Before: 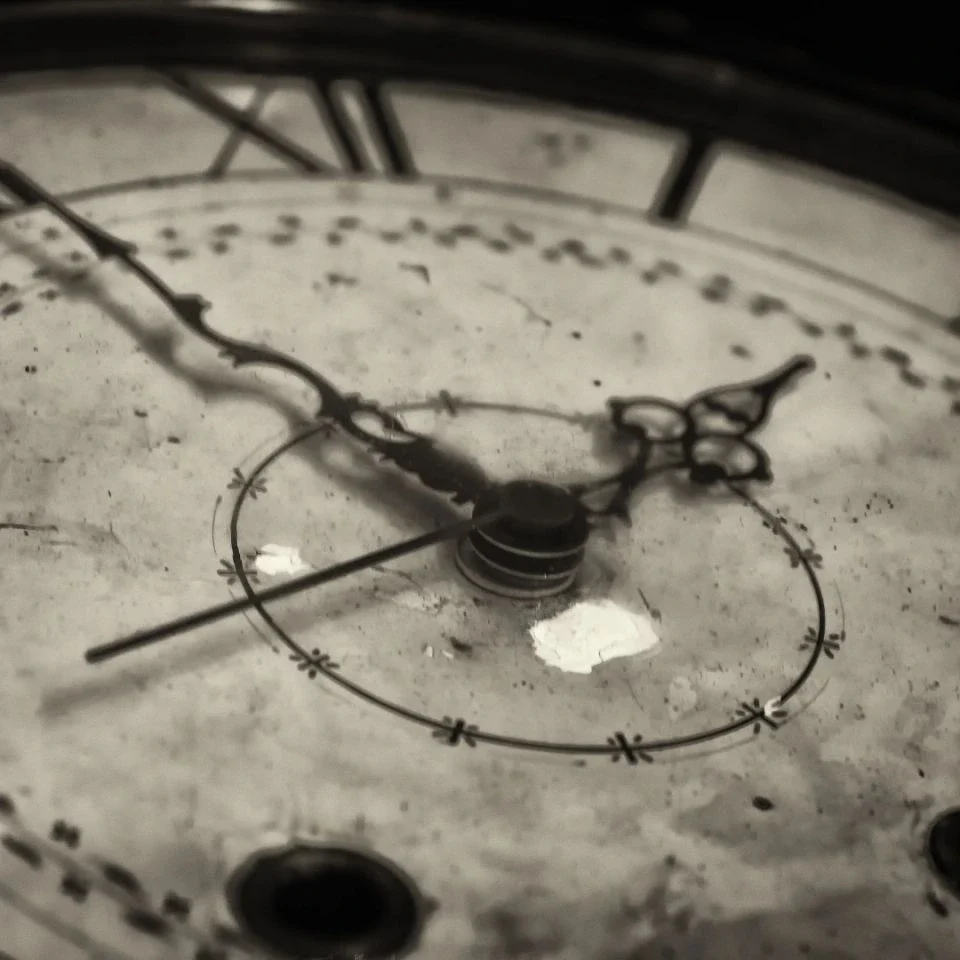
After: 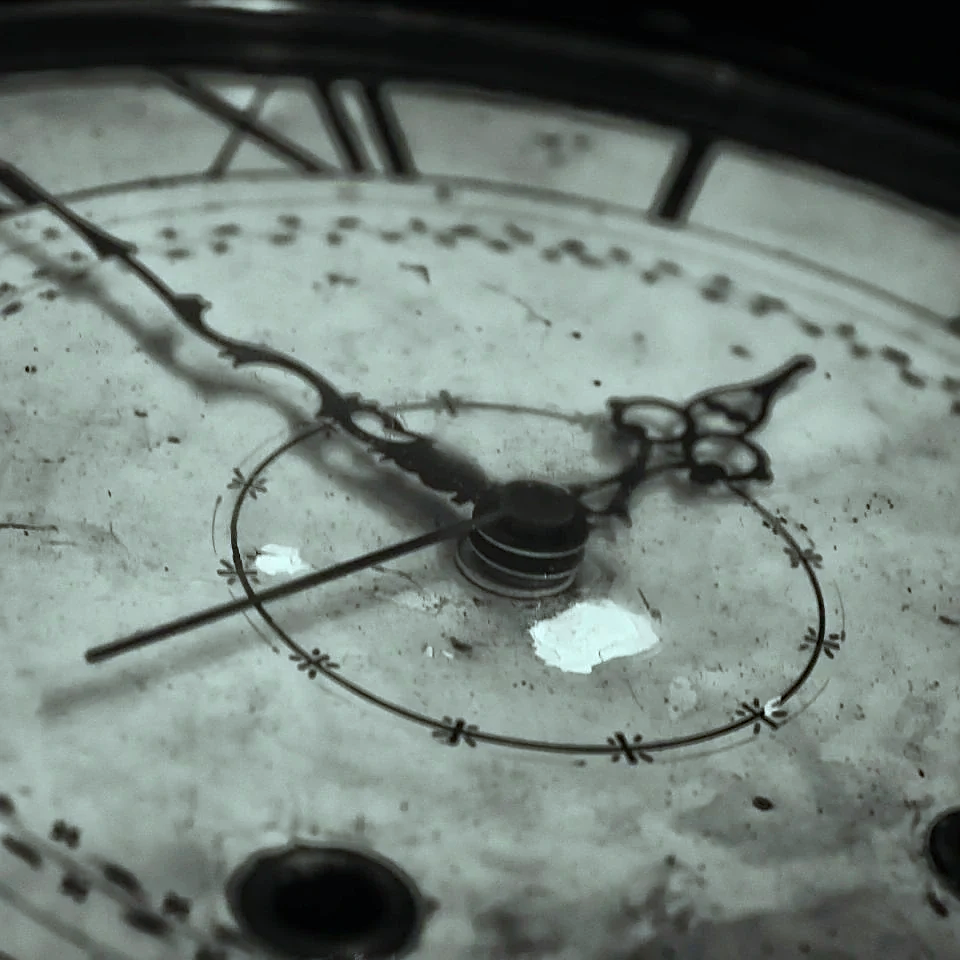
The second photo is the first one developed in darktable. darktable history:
color calibration: output R [0.946, 0.065, -0.013, 0], output G [-0.246, 1.264, -0.017, 0], output B [0.046, -0.098, 1.05, 0], illuminant F (fluorescent), F source F9 (Cool White Deluxe 4150 K) – high CRI, x 0.374, y 0.373, temperature 4163.02 K, saturation algorithm version 1 (2020)
sharpen: on, module defaults
